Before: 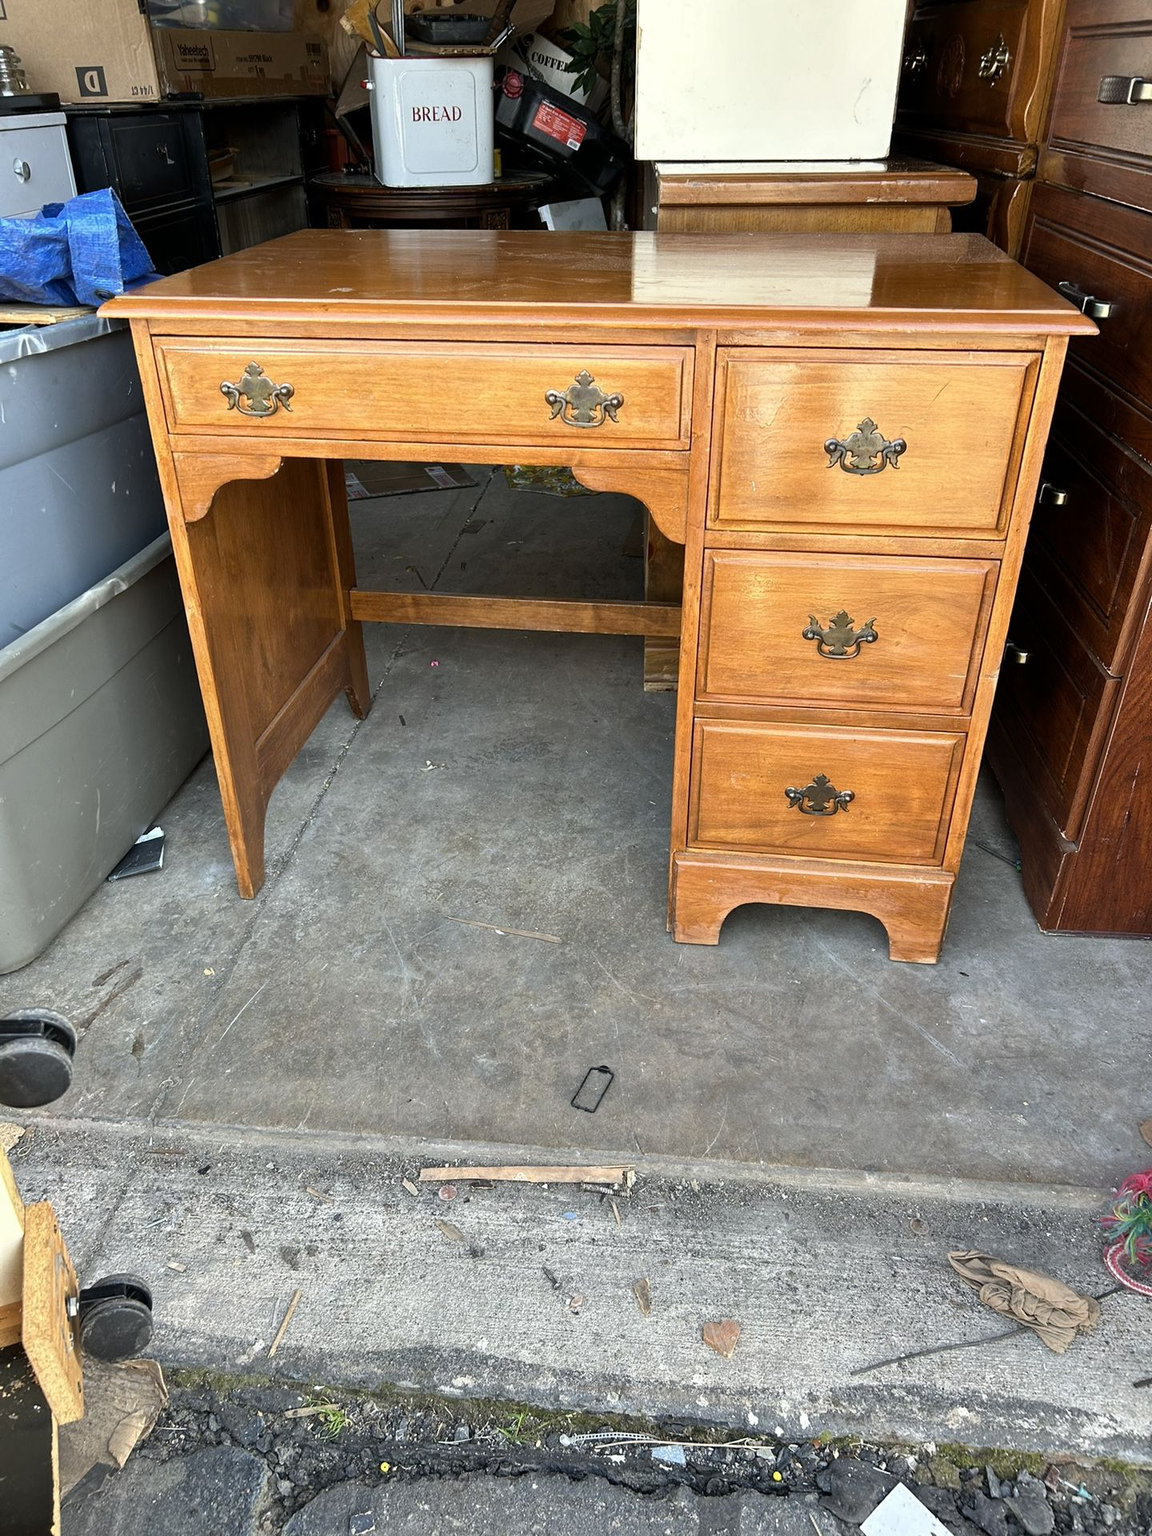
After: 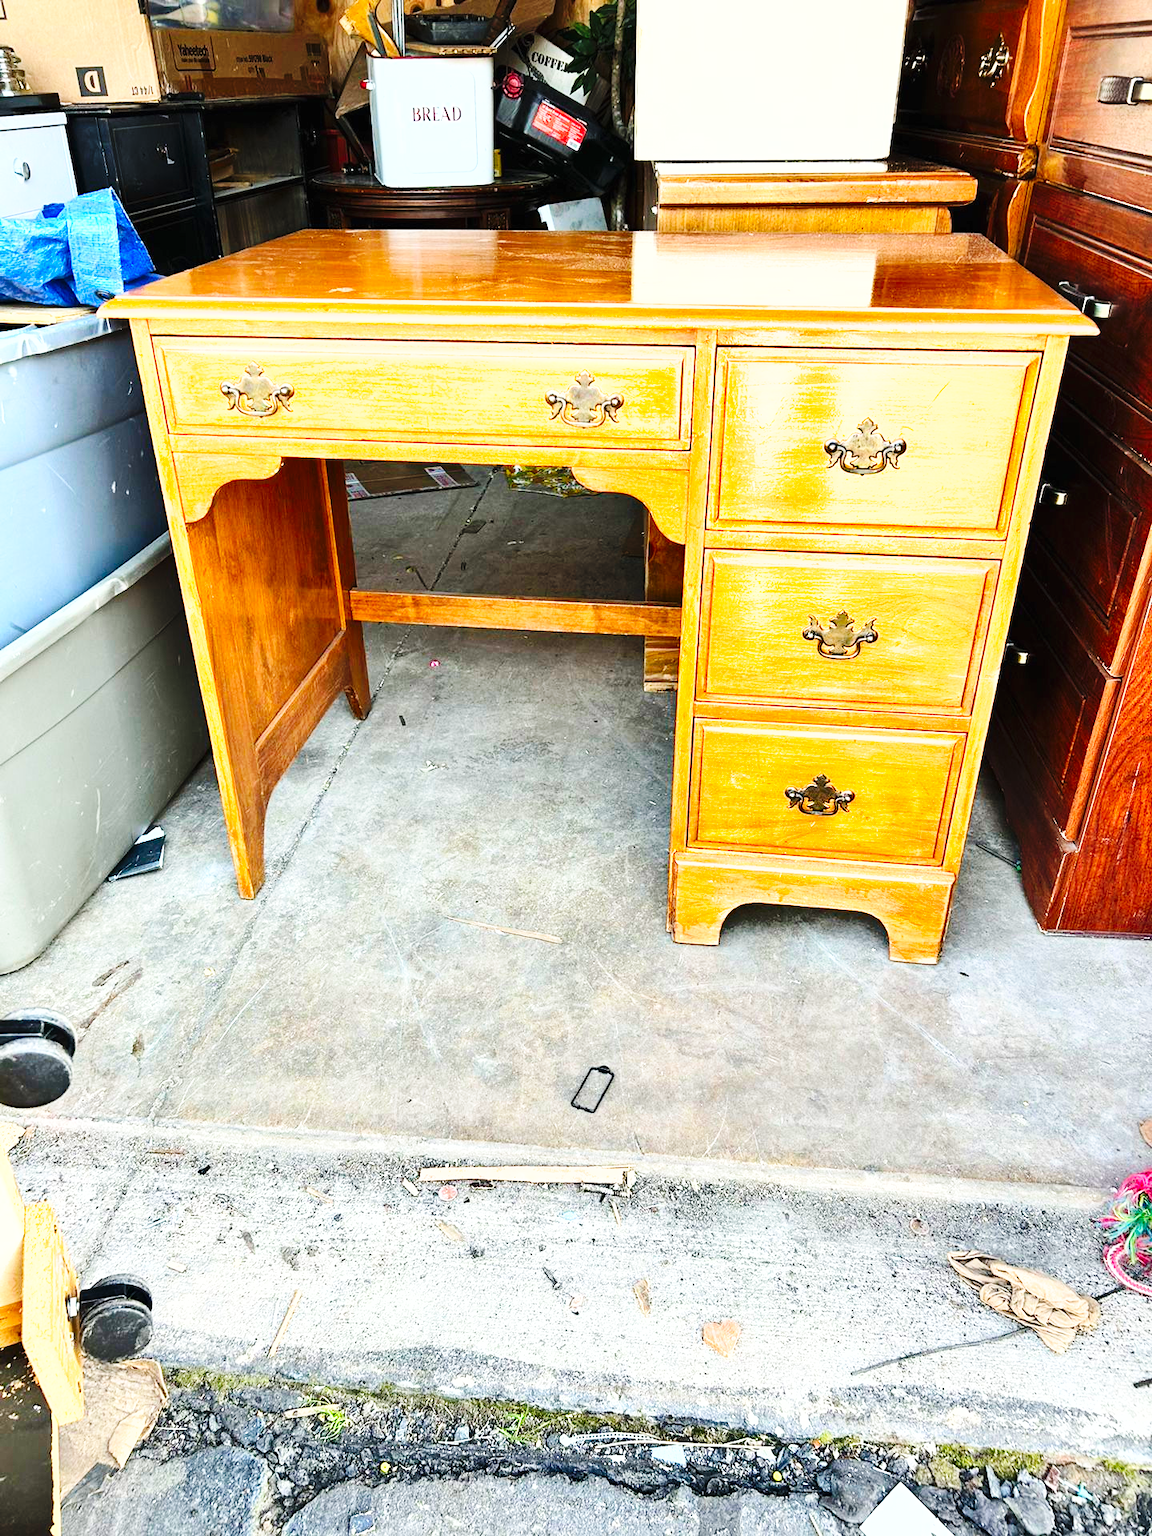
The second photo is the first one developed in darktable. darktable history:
exposure: black level correction 0, exposure 0.877 EV, compensate exposure bias true, compensate highlight preservation false
contrast brightness saturation: contrast 0.2, brightness 0.16, saturation 0.22
shadows and highlights: low approximation 0.01, soften with gaussian
base curve: curves: ch0 [(0, 0) (0.036, 0.025) (0.121, 0.166) (0.206, 0.329) (0.605, 0.79) (1, 1)], preserve colors none
